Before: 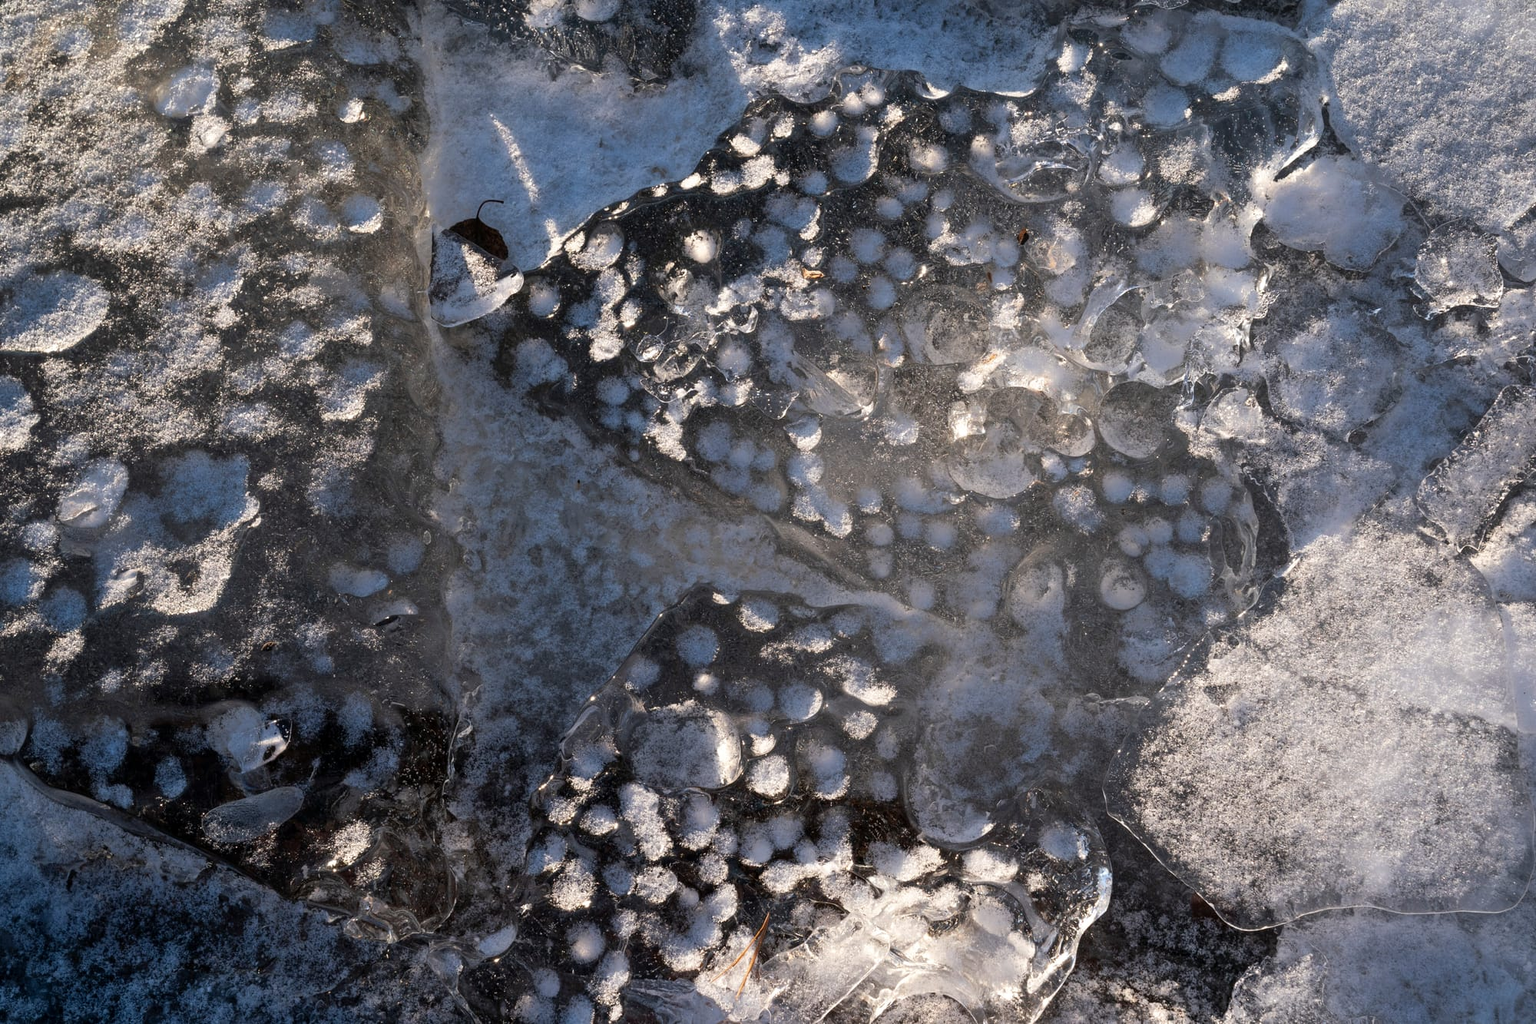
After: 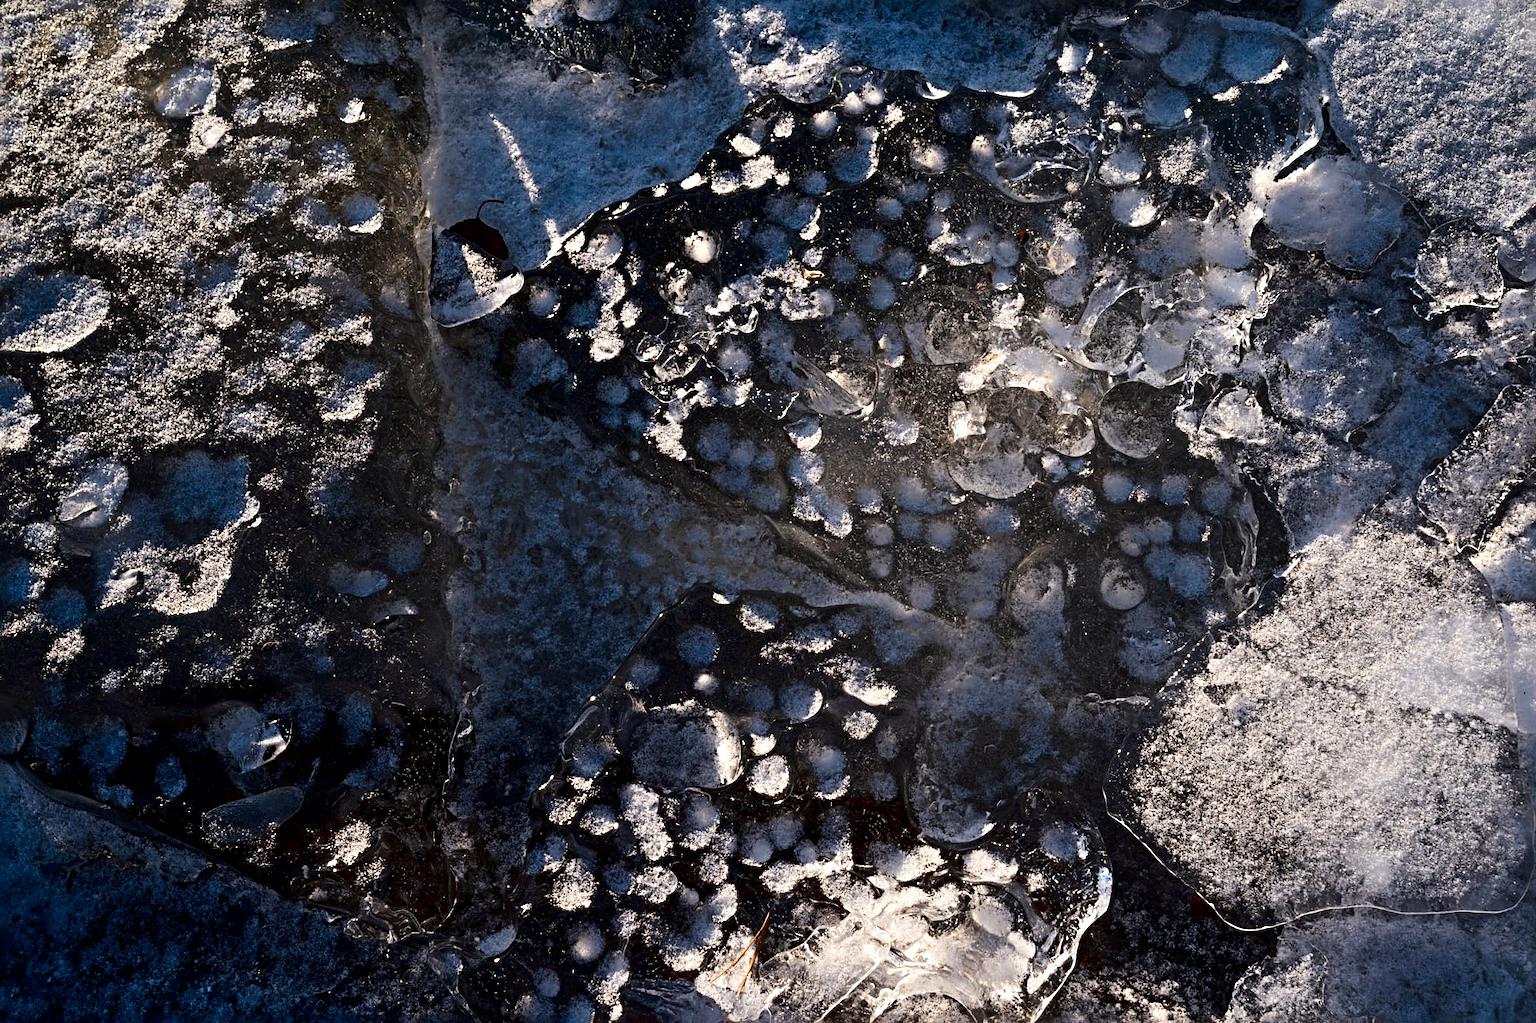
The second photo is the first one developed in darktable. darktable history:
sharpen: radius 4.883
contrast brightness saturation: contrast 0.24, brightness -0.24, saturation 0.14
levels: levels [0, 0.498, 1]
